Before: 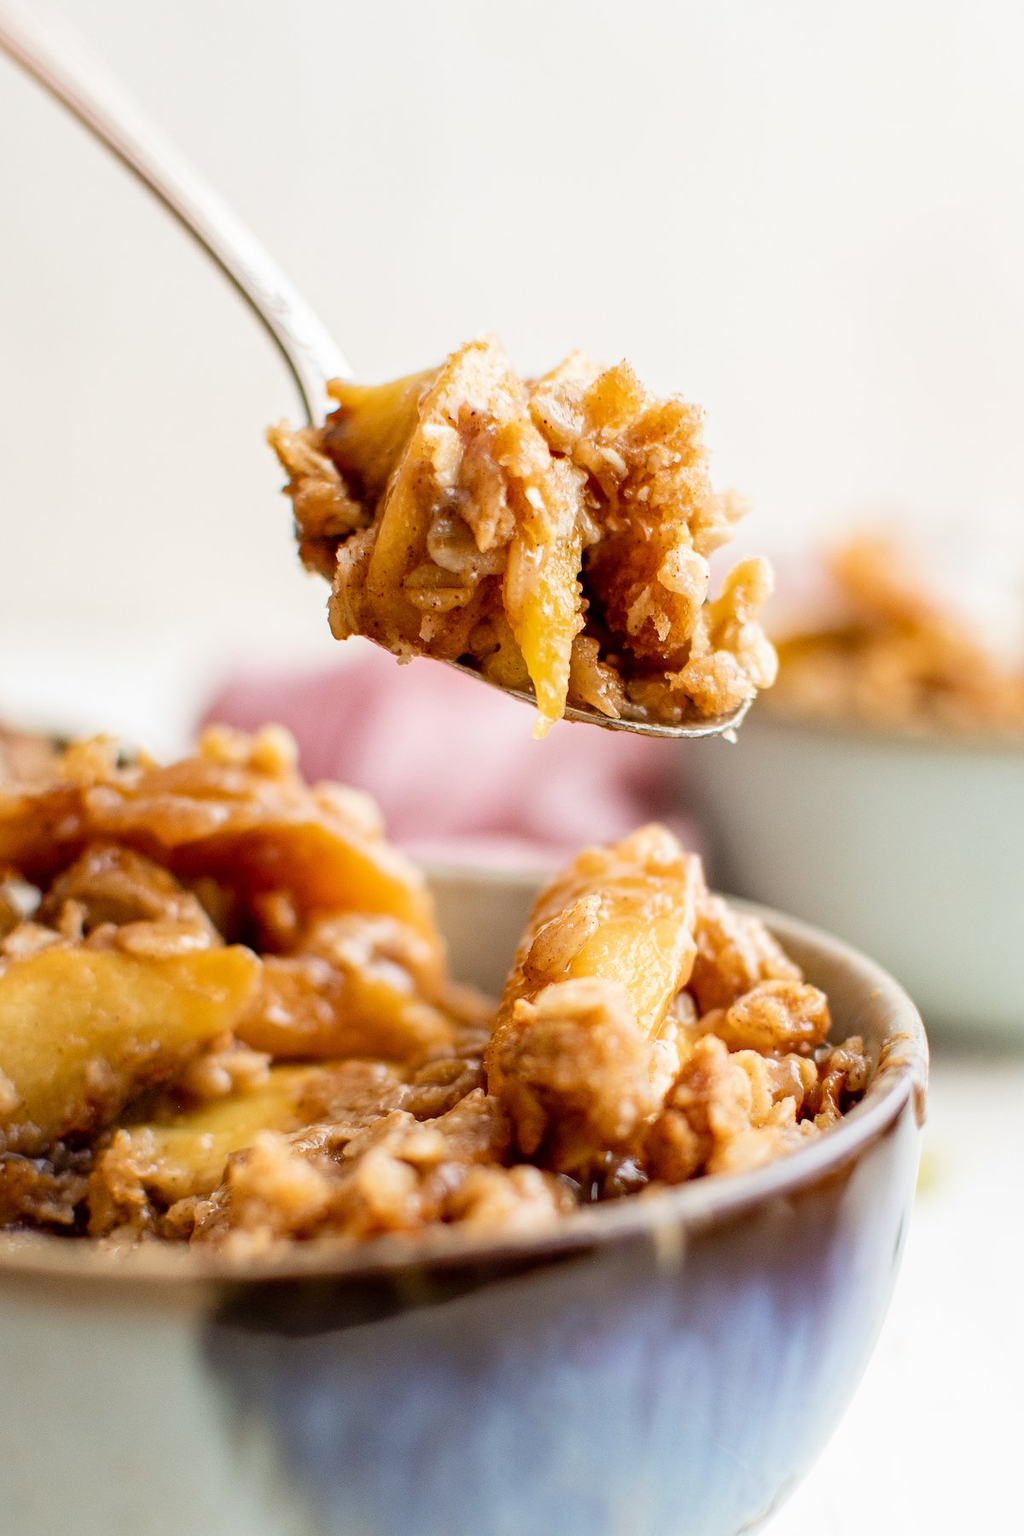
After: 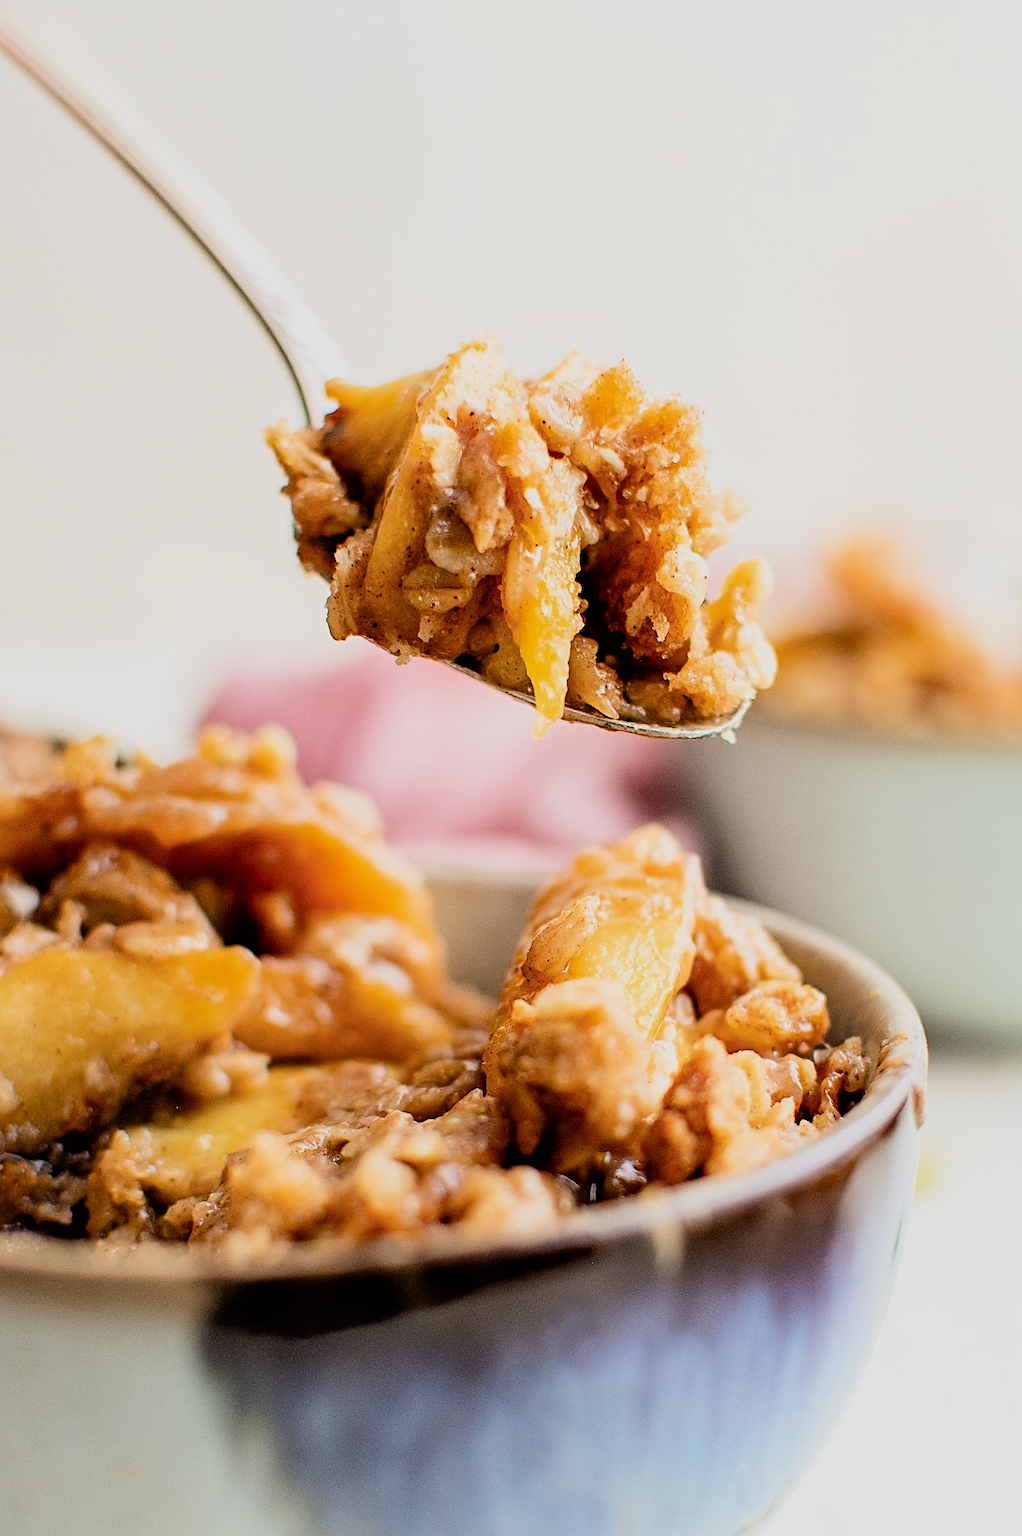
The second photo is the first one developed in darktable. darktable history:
tone equalizer: on, module defaults
sharpen: on, module defaults
crop: left 0.186%
filmic rgb: black relative exposure -7.5 EV, white relative exposure 5 EV, hardness 3.32, contrast 1.299, color science v6 (2022)
